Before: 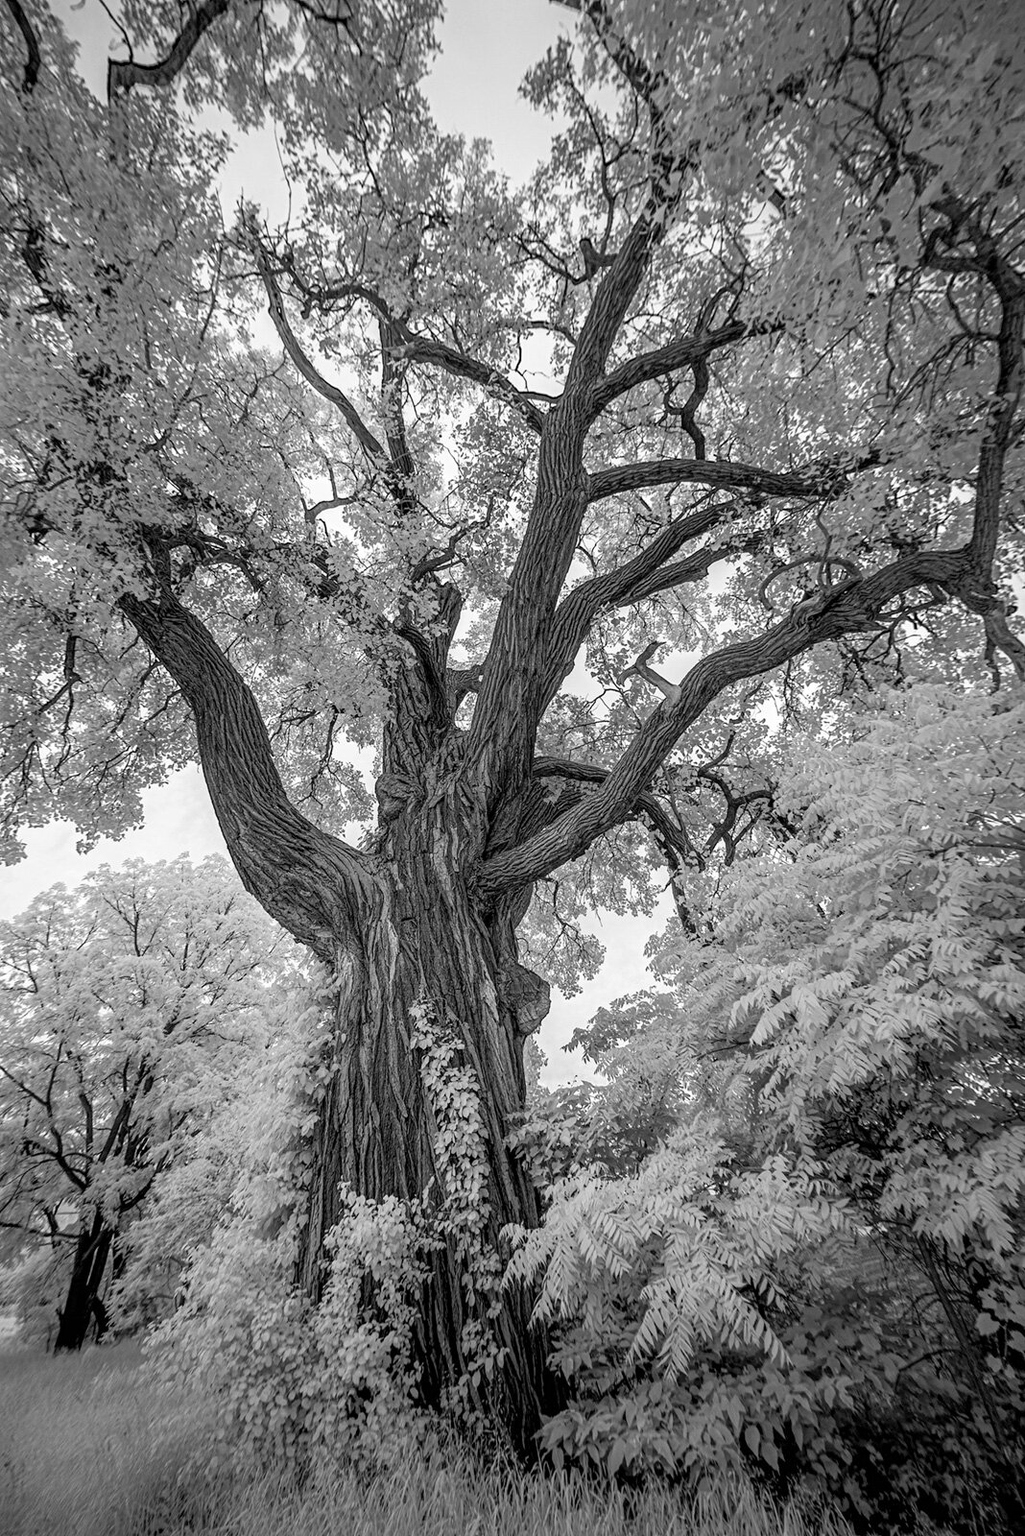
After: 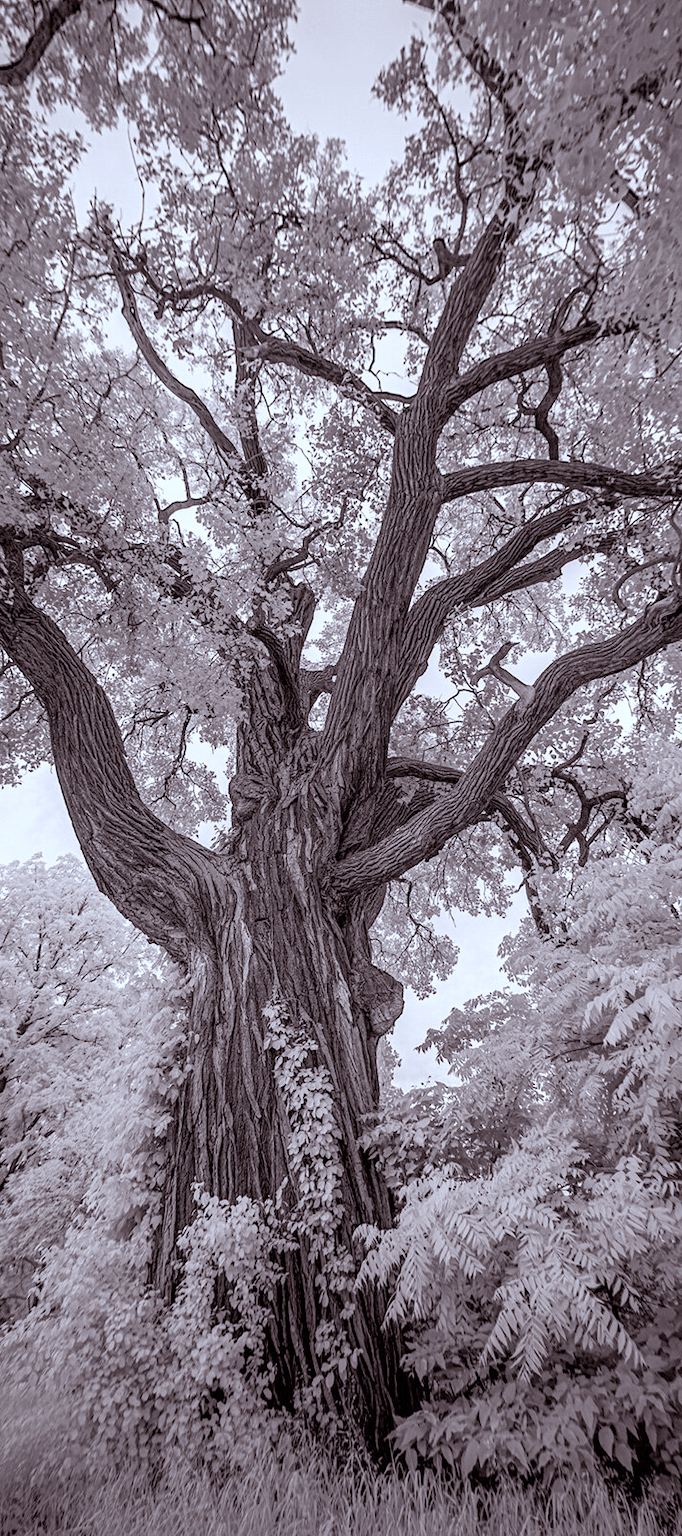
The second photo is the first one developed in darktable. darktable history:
crop and rotate: left 14.385%, right 18.948%
rgb levels: mode RGB, independent channels, levels [[0, 0.474, 1], [0, 0.5, 1], [0, 0.5, 1]]
color calibration: illuminant as shot in camera, x 0.369, y 0.376, temperature 4328.46 K, gamut compression 3
